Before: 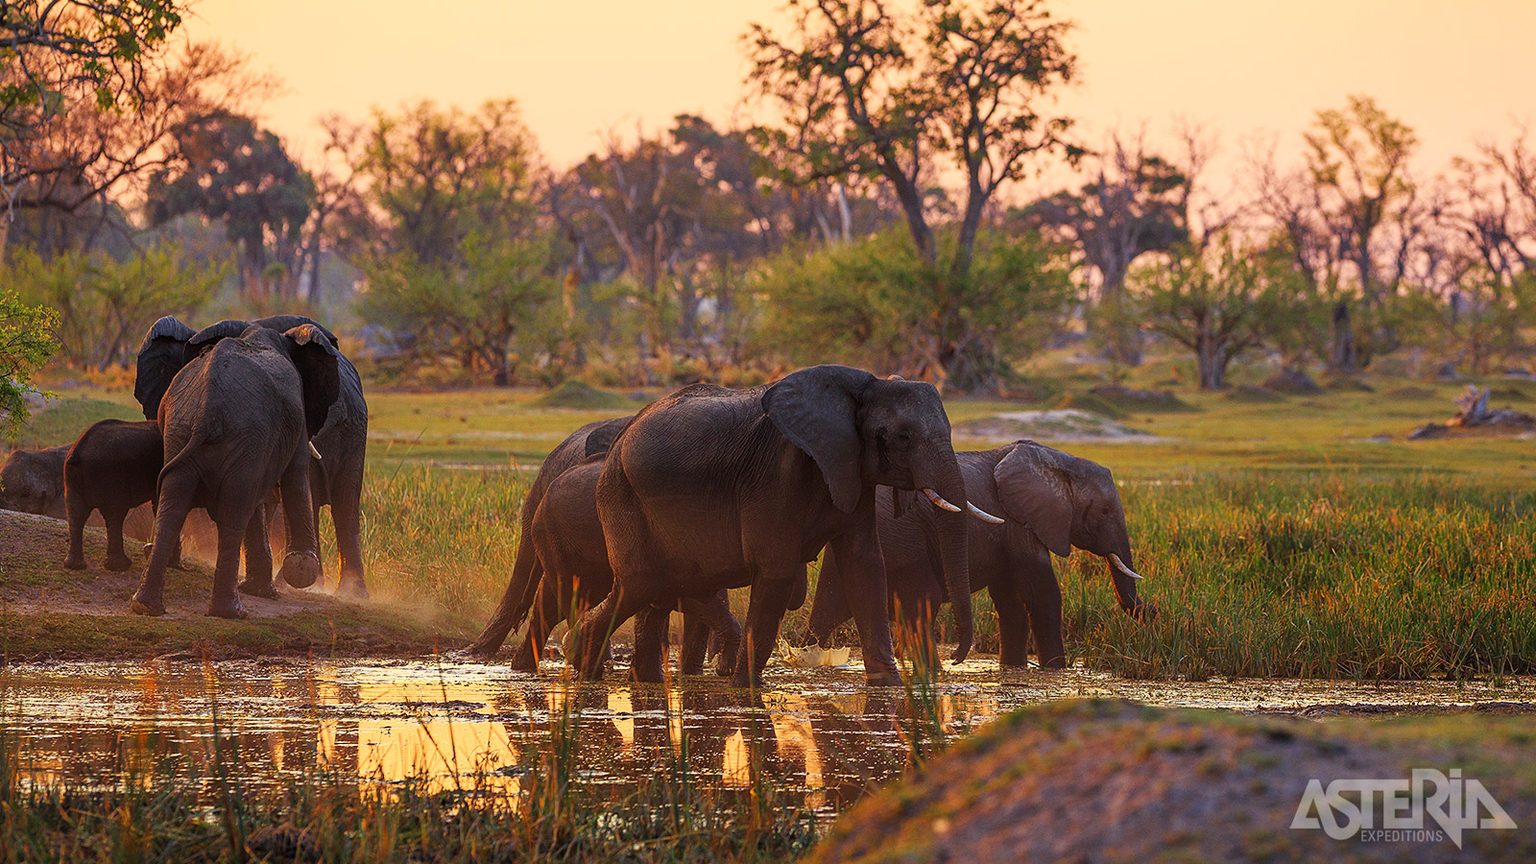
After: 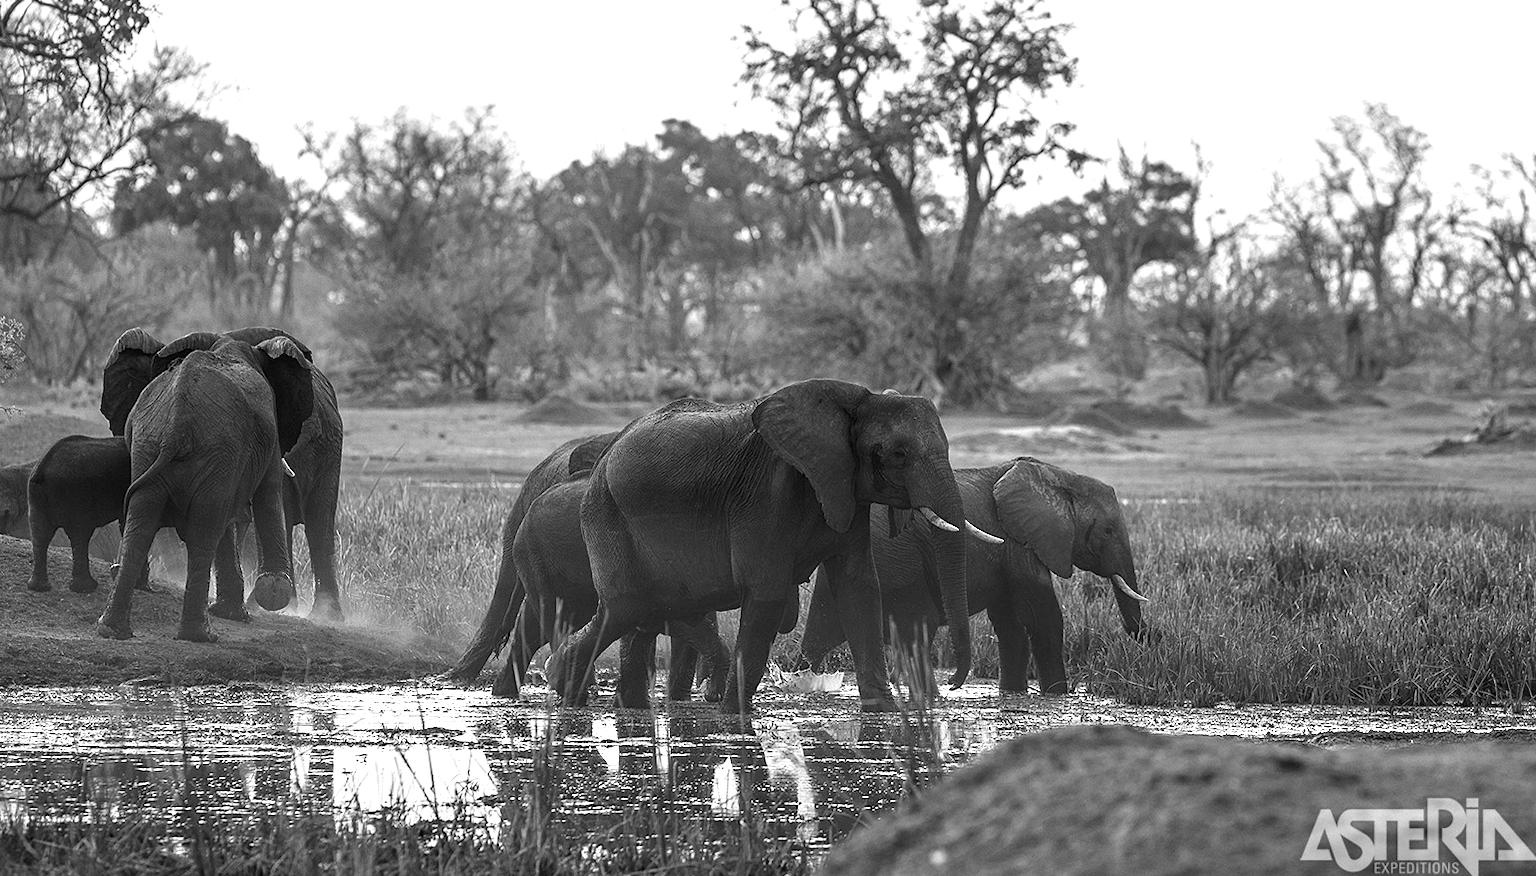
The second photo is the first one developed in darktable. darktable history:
color balance rgb: linear chroma grading › global chroma 25%, perceptual saturation grading › global saturation 40%, perceptual brilliance grading › global brilliance 30%, global vibrance 40%
monochrome: on, module defaults
crop and rotate: left 2.536%, right 1.107%, bottom 2.246%
